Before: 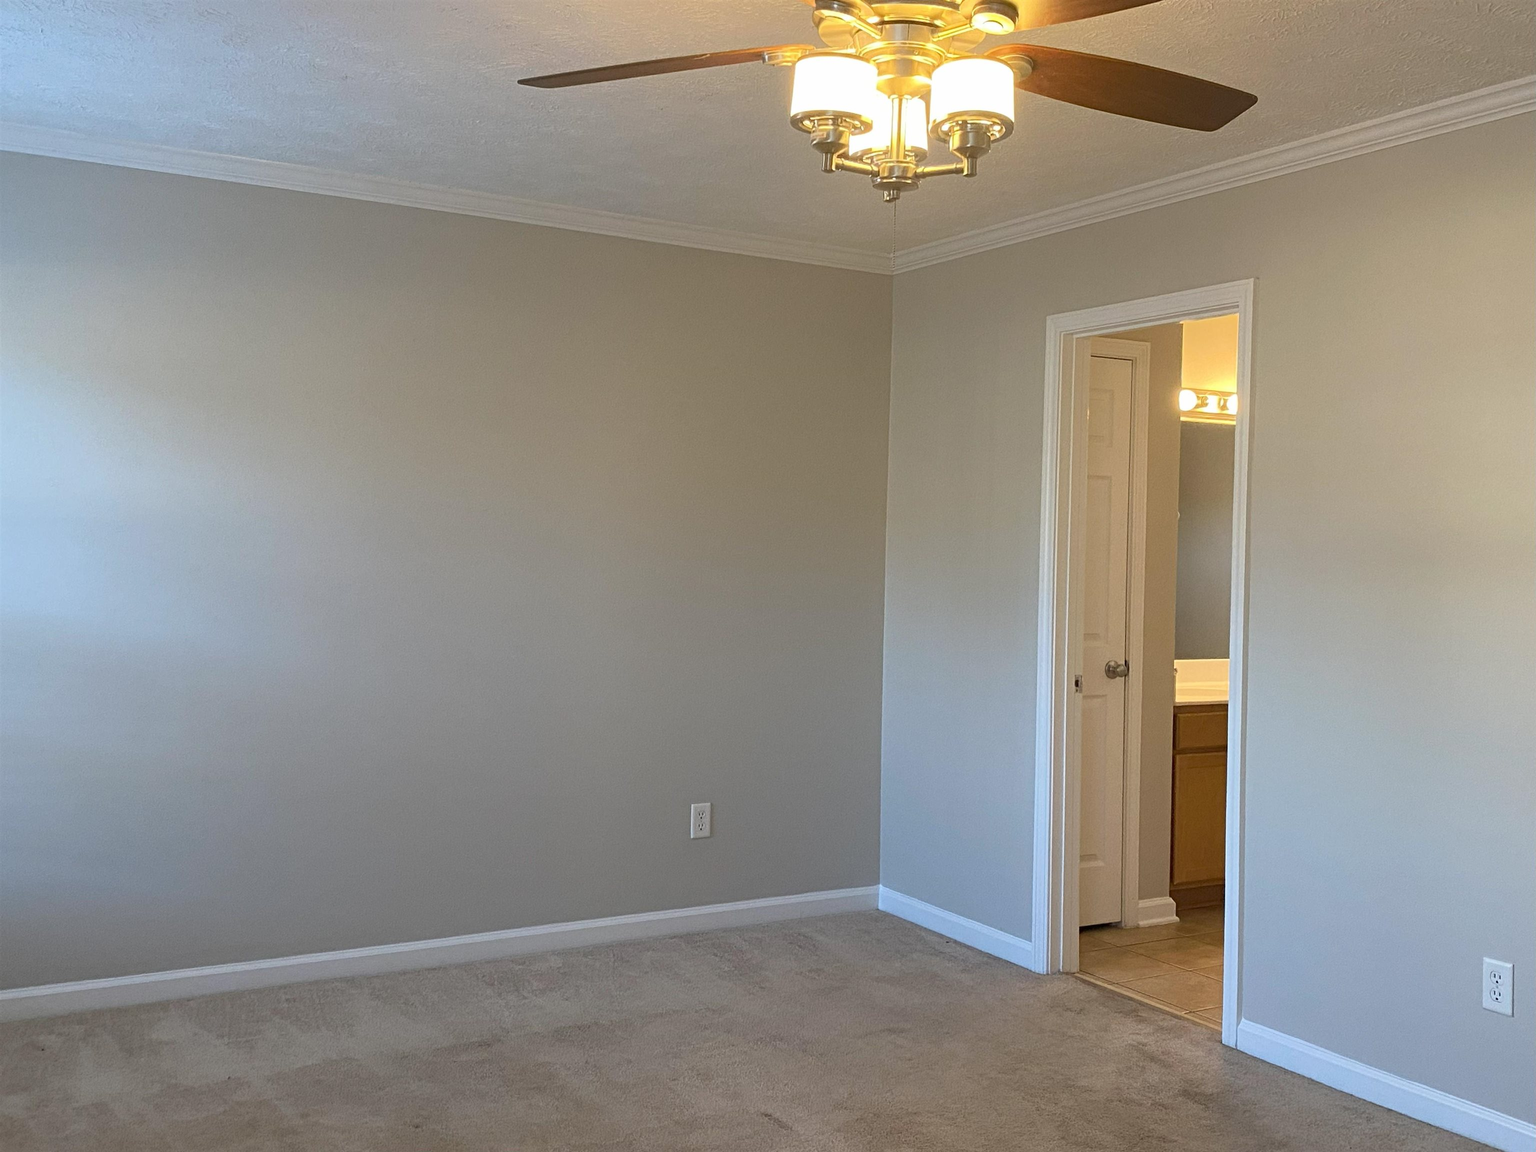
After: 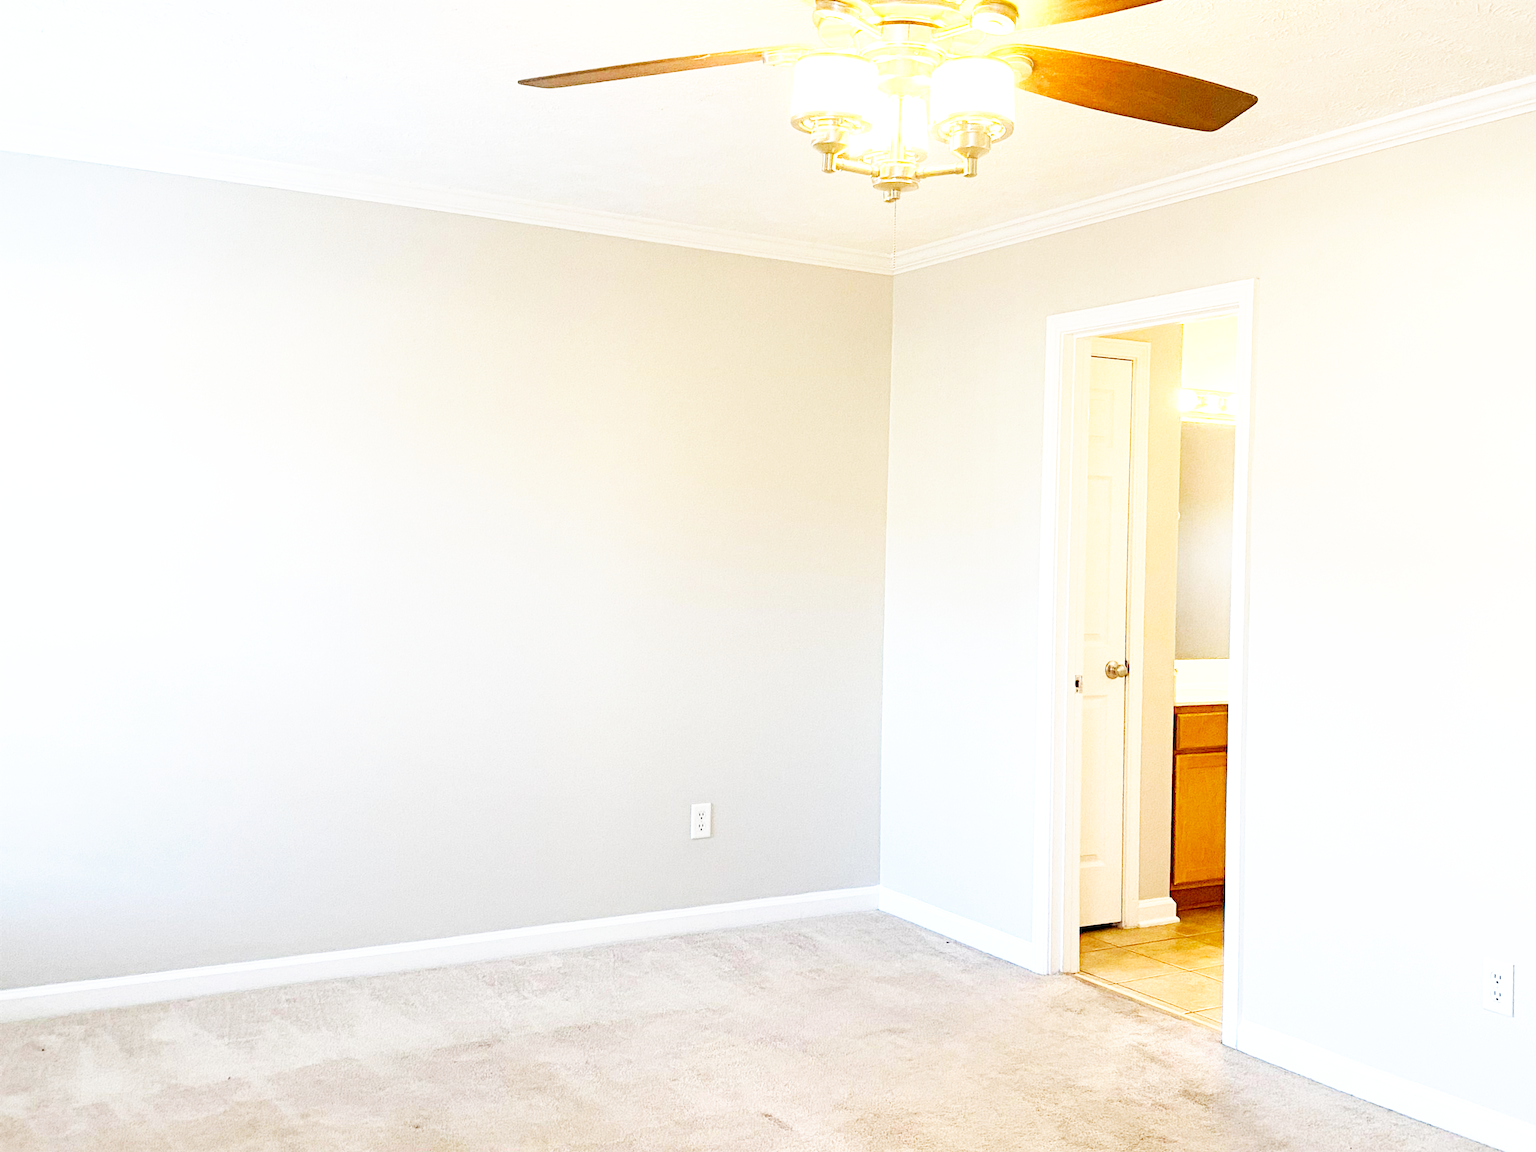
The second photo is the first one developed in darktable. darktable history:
exposure: black level correction 0.011, exposure 1.081 EV, compensate exposure bias true, compensate highlight preservation false
base curve: curves: ch0 [(0, 0) (0.007, 0.004) (0.027, 0.03) (0.046, 0.07) (0.207, 0.54) (0.442, 0.872) (0.673, 0.972) (1, 1)], preserve colors none
